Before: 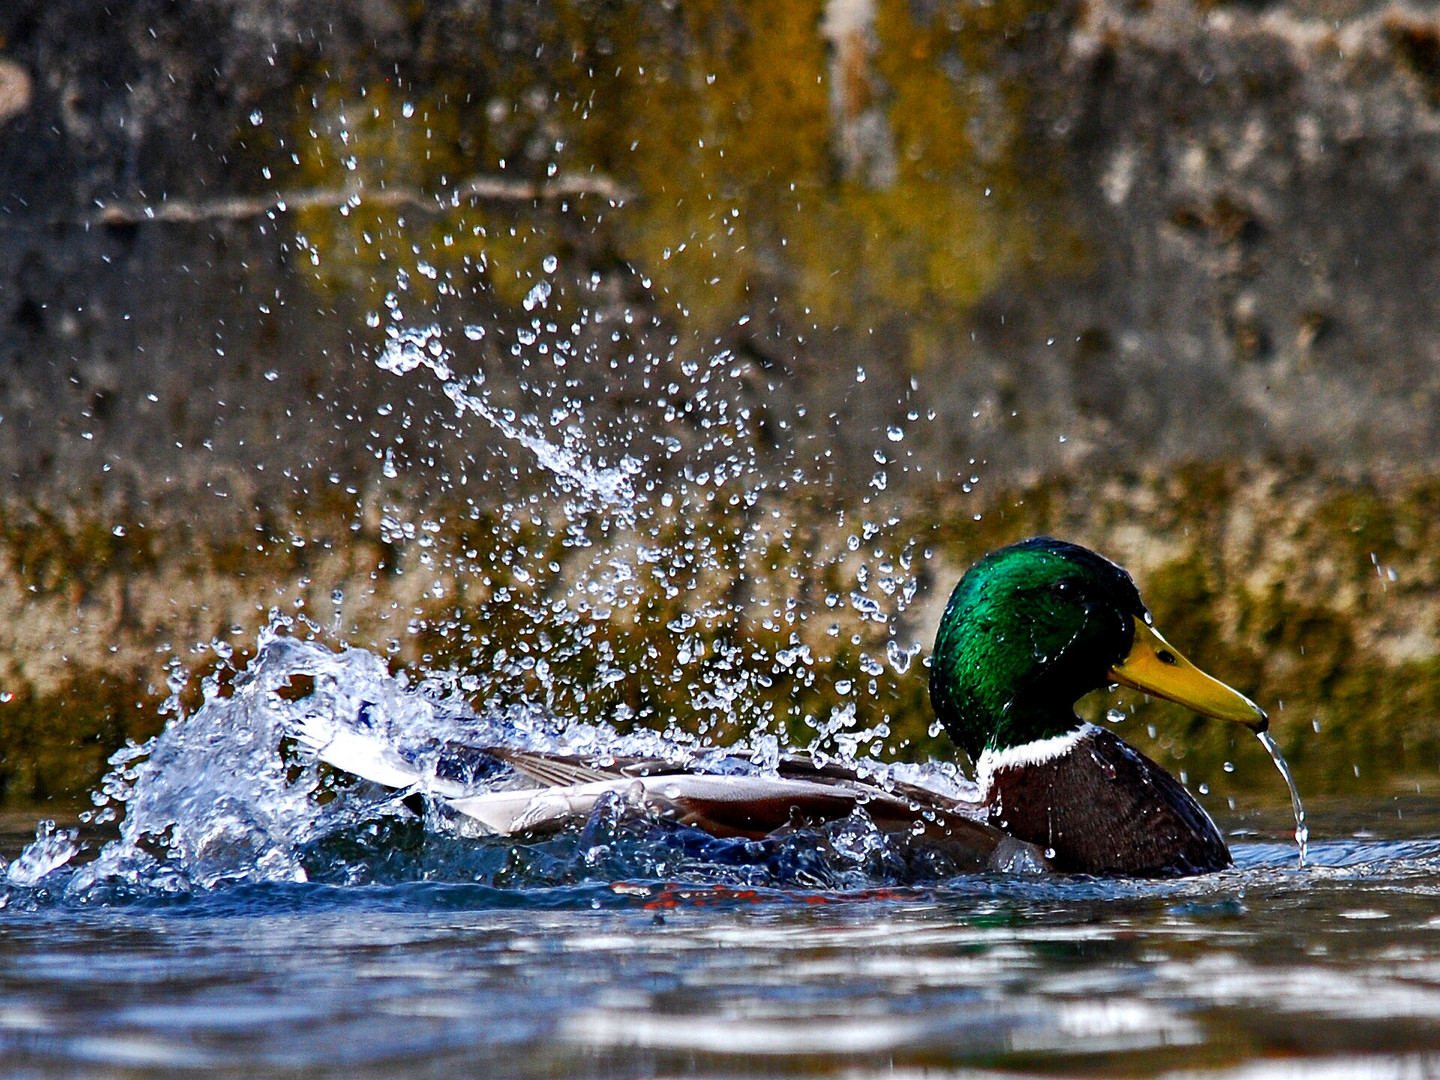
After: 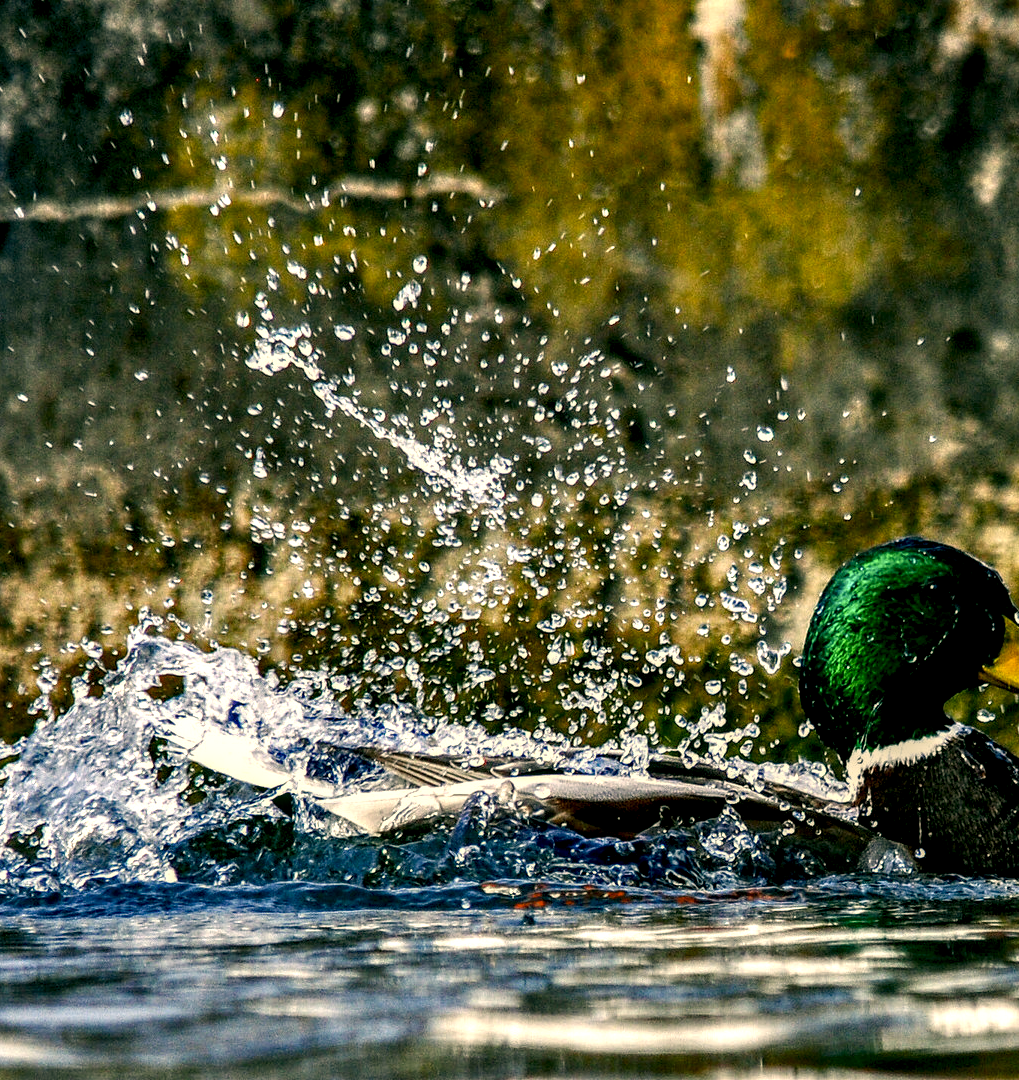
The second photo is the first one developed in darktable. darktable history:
color correction: highlights a* 5.3, highlights b* 24.26, shadows a* -15.58, shadows b* 4.02
crop and rotate: left 9.061%, right 20.142%
local contrast: highlights 19%, detail 186%
